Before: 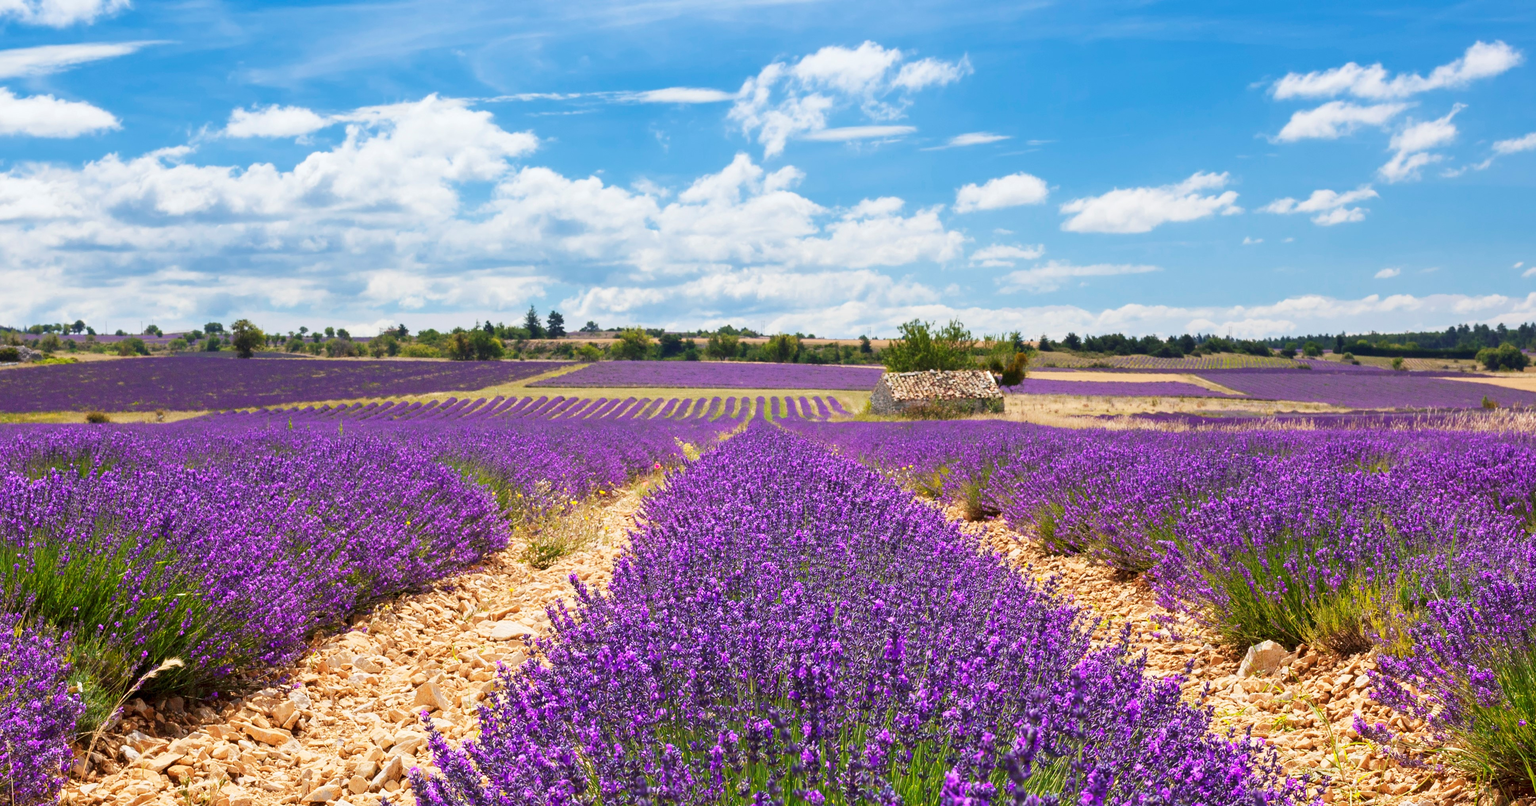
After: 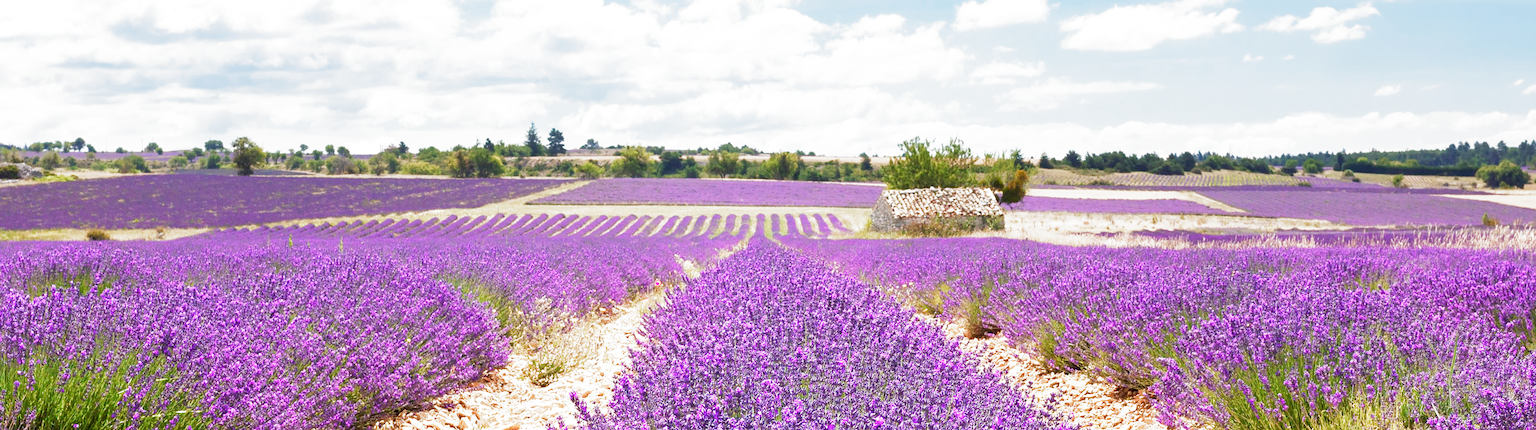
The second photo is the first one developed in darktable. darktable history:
sharpen: amount 0.21
filmic rgb: black relative exposure -14.3 EV, white relative exposure 3.37 EV, hardness 7.89, contrast 0.989, preserve chrominance no, color science v5 (2021)
crop and rotate: top 22.714%, bottom 23.77%
contrast equalizer: y [[0.528, 0.548, 0.563, 0.562, 0.546, 0.526], [0.55 ×6], [0 ×6], [0 ×6], [0 ×6]], mix -0.29
exposure: exposure 1.136 EV, compensate highlight preservation false
